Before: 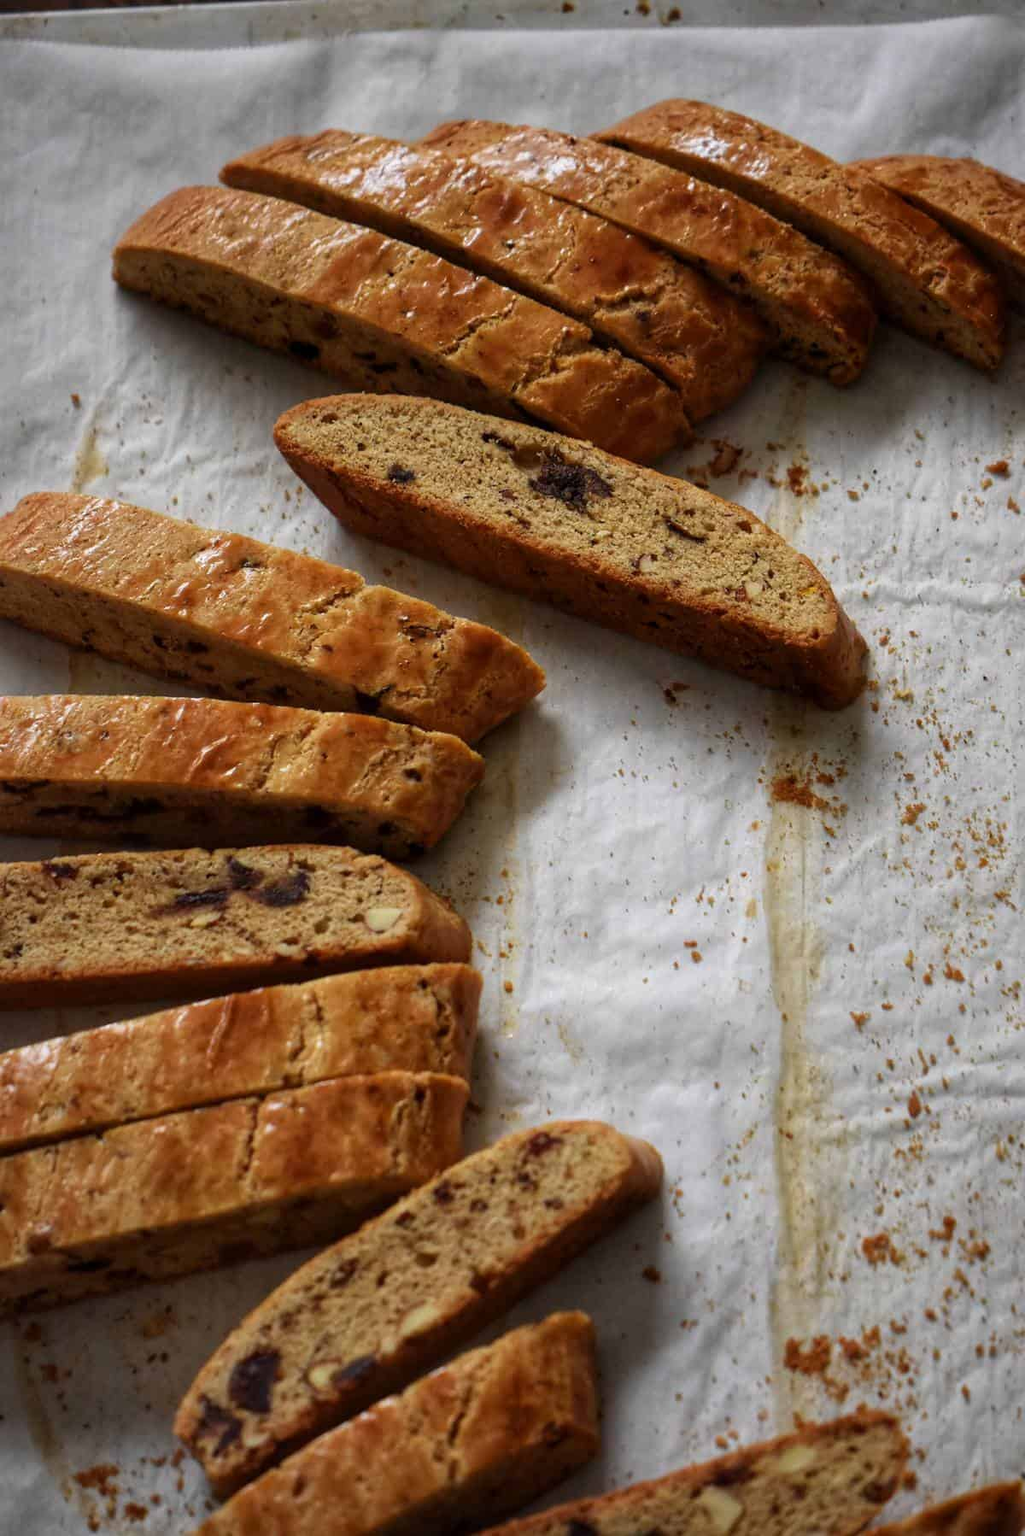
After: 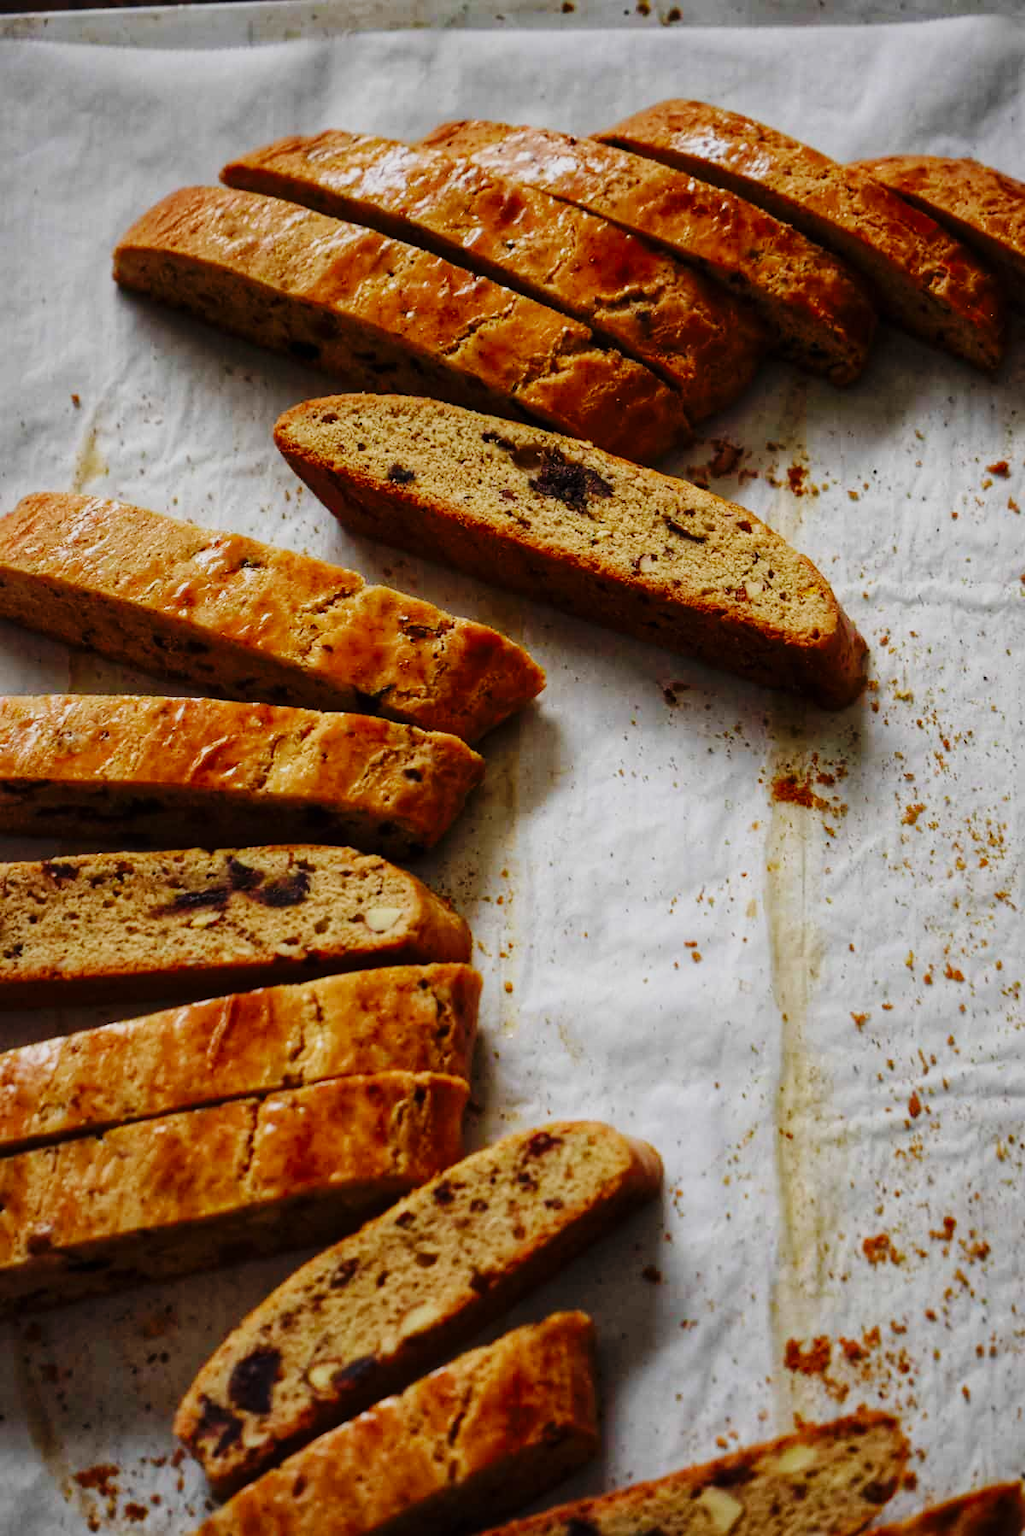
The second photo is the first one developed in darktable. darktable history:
base curve: curves: ch0 [(0, 0) (0.036, 0.025) (0.121, 0.166) (0.206, 0.329) (0.605, 0.79) (1, 1)], preserve colors none
shadows and highlights: radius 121.91, shadows 21.34, white point adjustment -9.67, highlights -14.36, soften with gaussian
